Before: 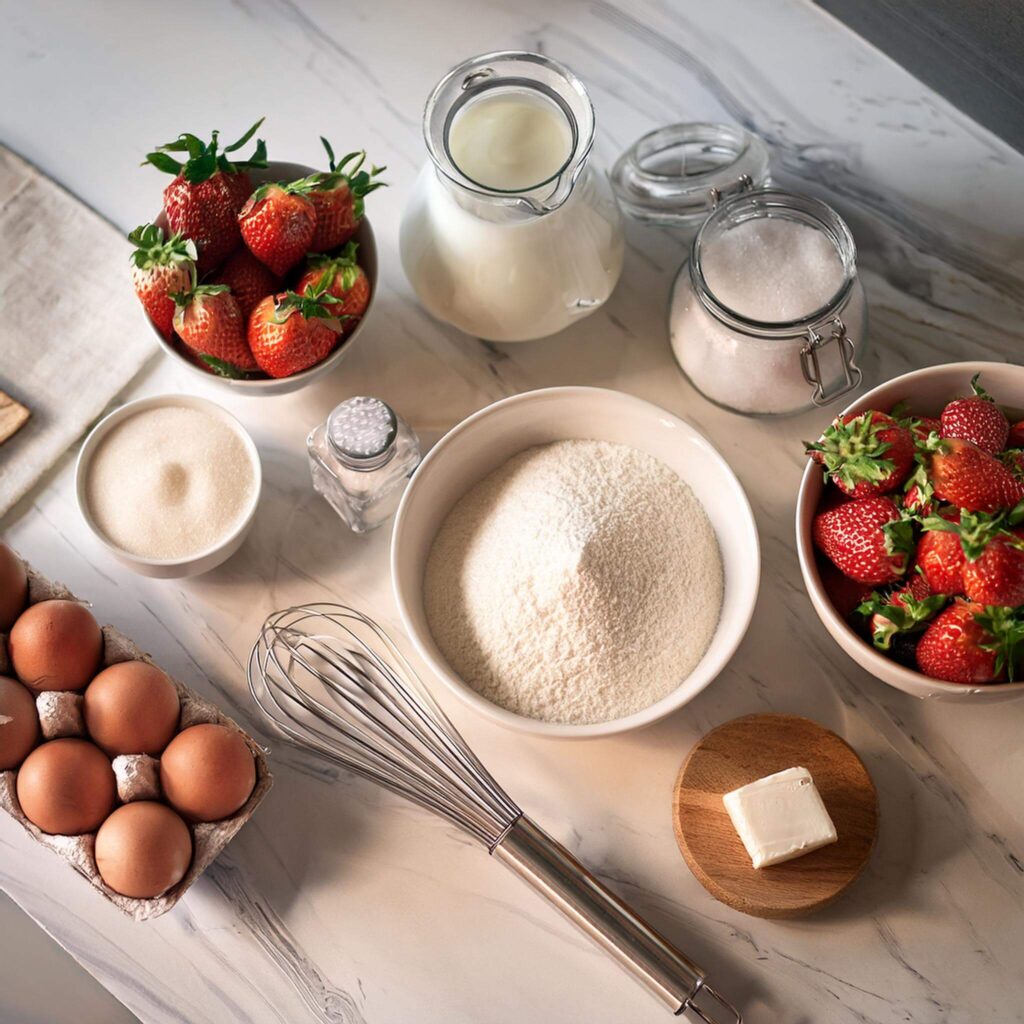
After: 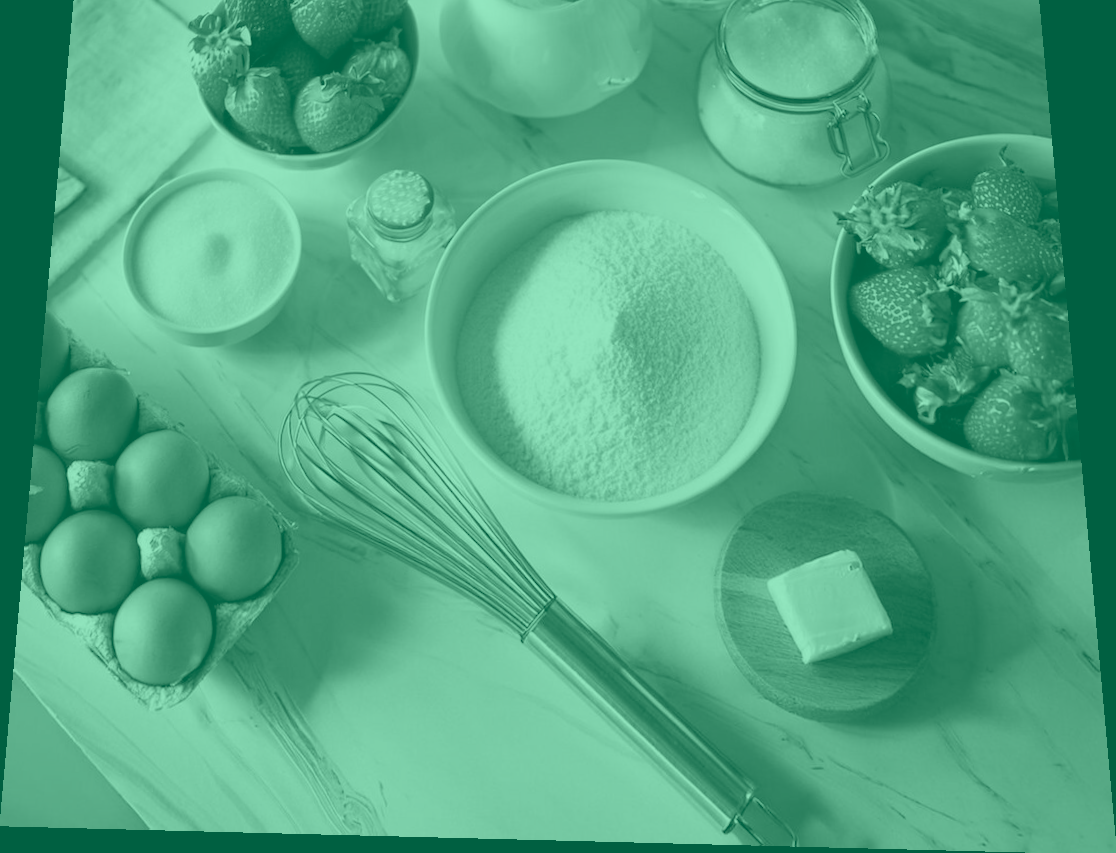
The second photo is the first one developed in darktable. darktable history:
crop and rotate: top 18.507%
rotate and perspective: rotation 0.128°, lens shift (vertical) -0.181, lens shift (horizontal) -0.044, shear 0.001, automatic cropping off
colorize: hue 147.6°, saturation 65%, lightness 21.64%
